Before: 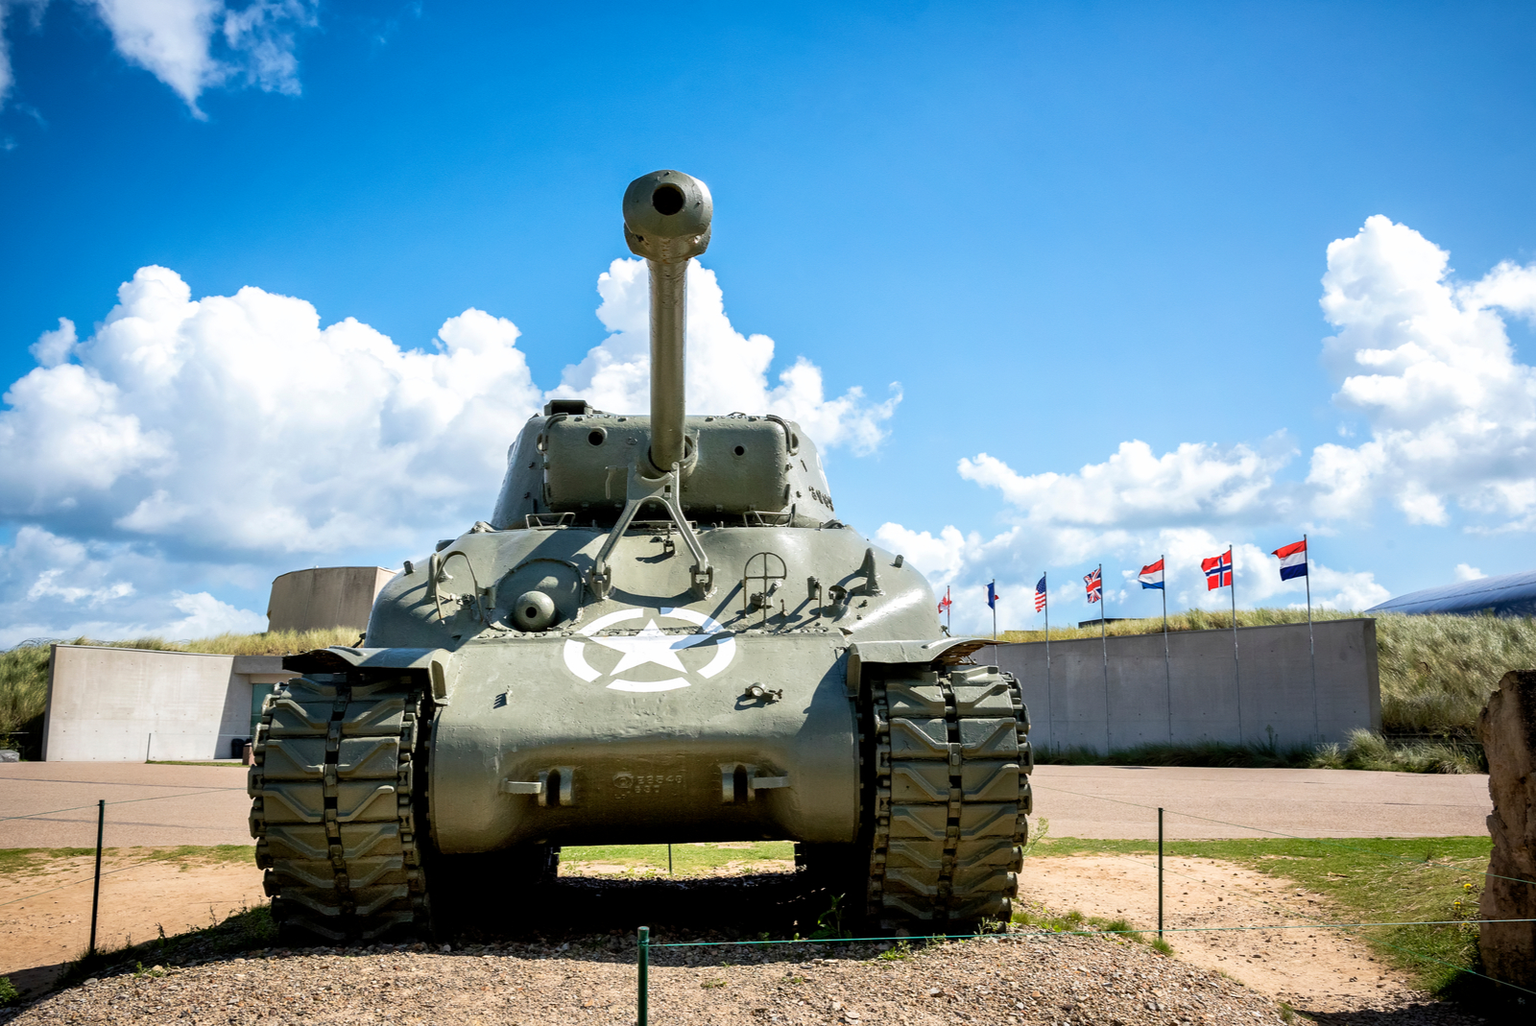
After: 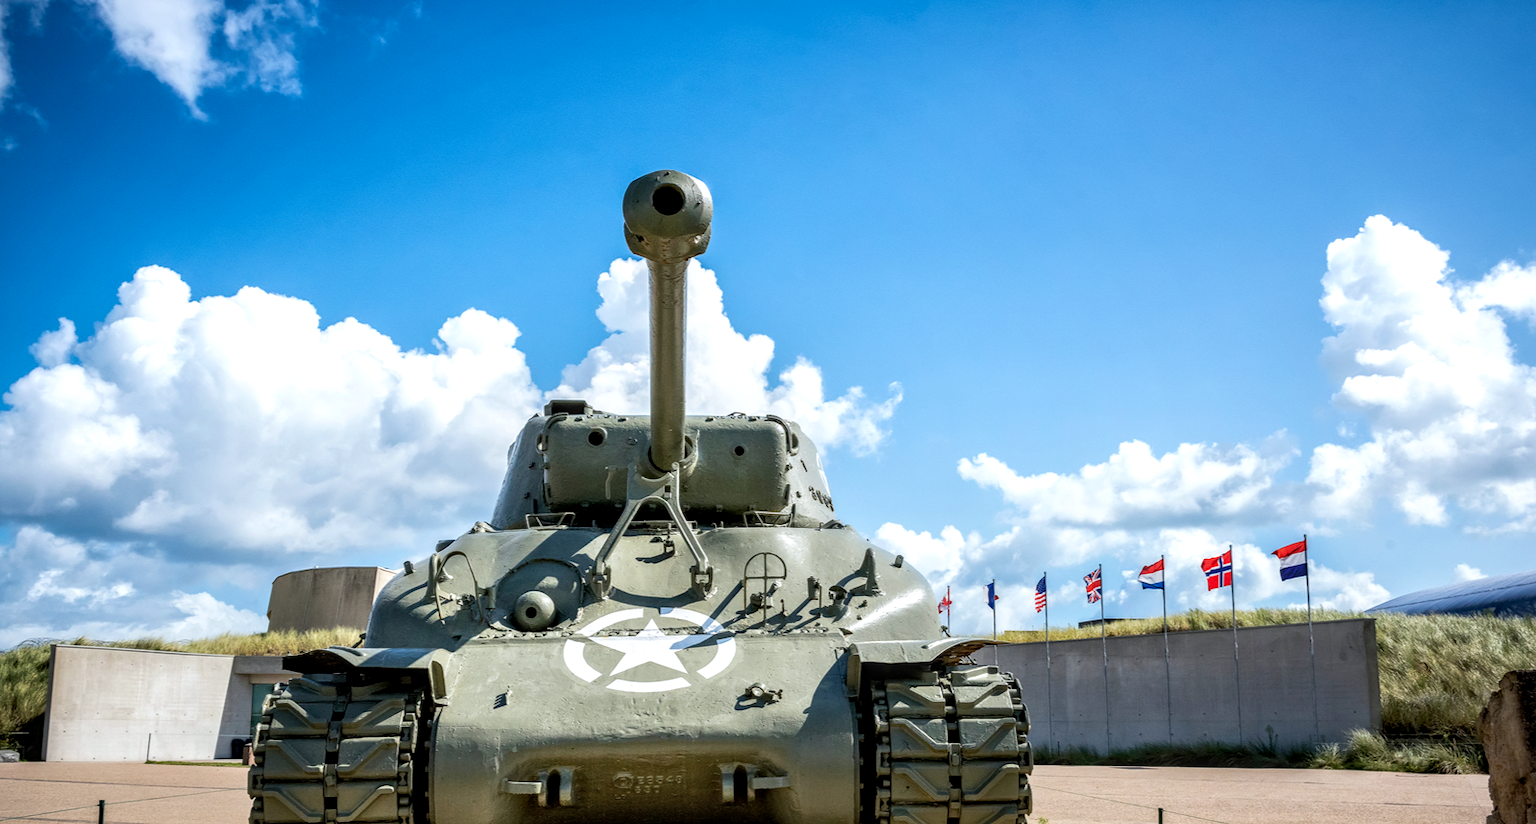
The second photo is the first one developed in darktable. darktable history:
crop: bottom 19.644%
white balance: red 0.986, blue 1.01
local contrast: detail 130%
